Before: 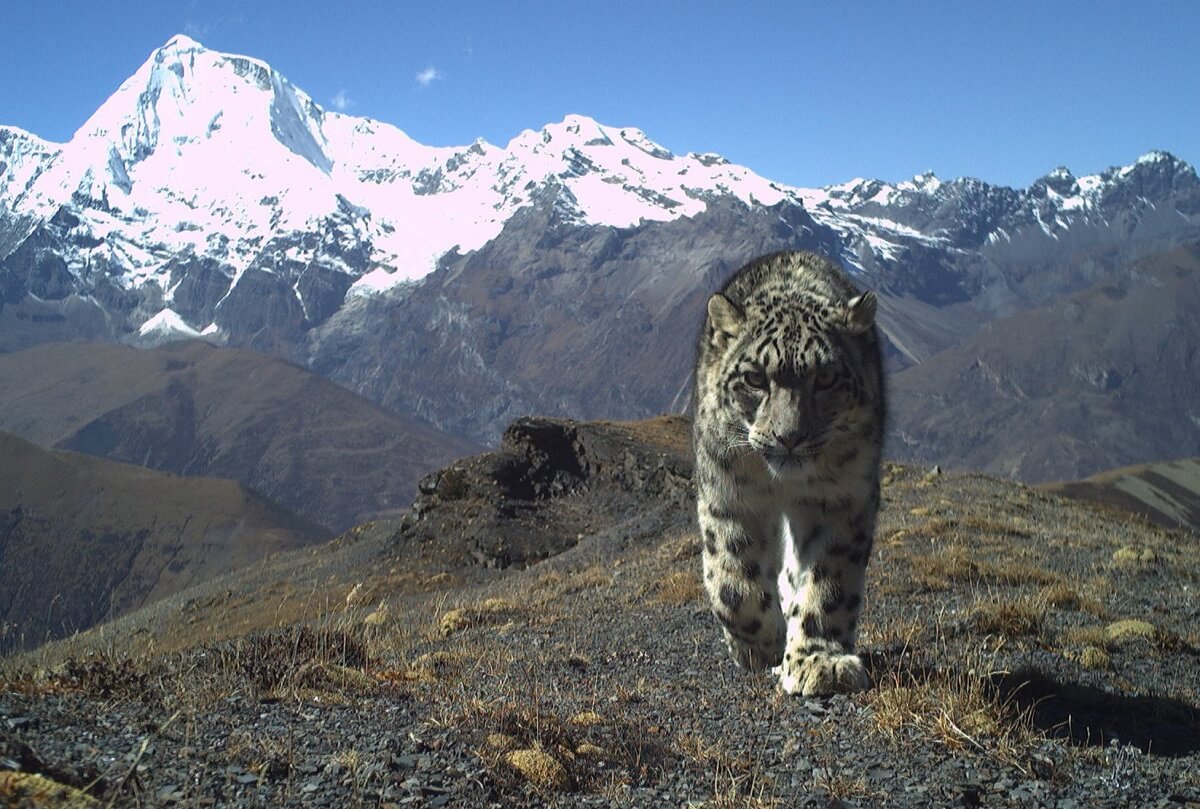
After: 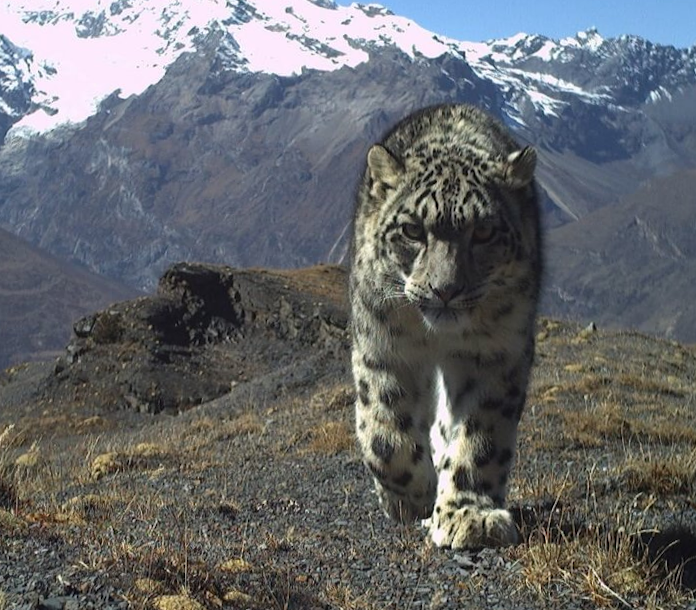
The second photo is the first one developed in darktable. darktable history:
crop and rotate: left 28.256%, top 17.734%, right 12.656%, bottom 3.573%
rotate and perspective: rotation 1.57°, crop left 0.018, crop right 0.982, crop top 0.039, crop bottom 0.961
